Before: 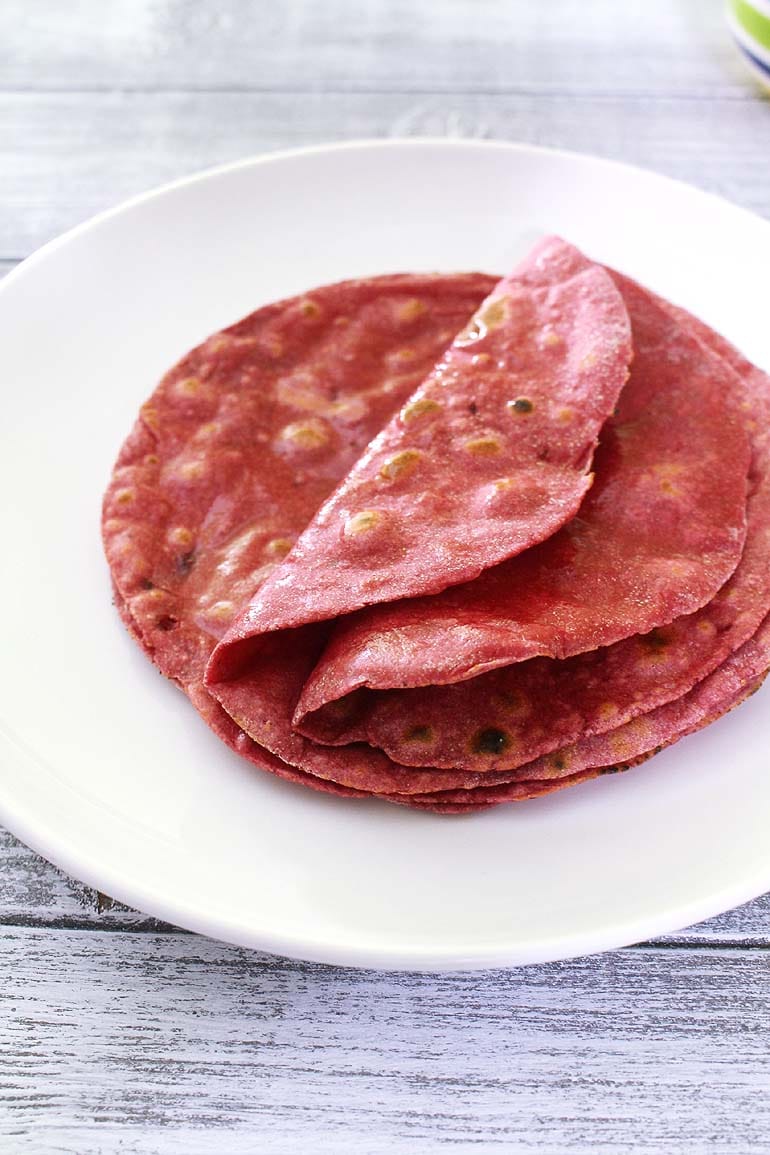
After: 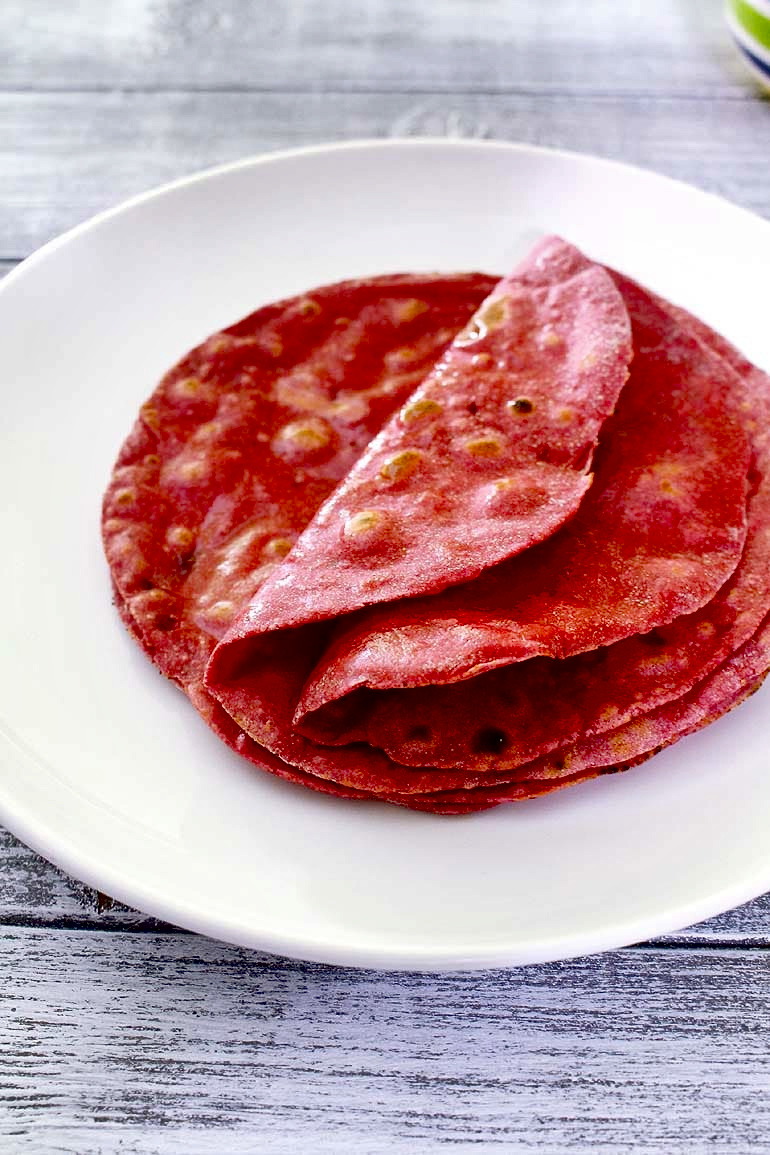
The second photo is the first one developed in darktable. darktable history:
shadows and highlights: low approximation 0.01, soften with gaussian
exposure: black level correction 0.056, compensate highlight preservation false
